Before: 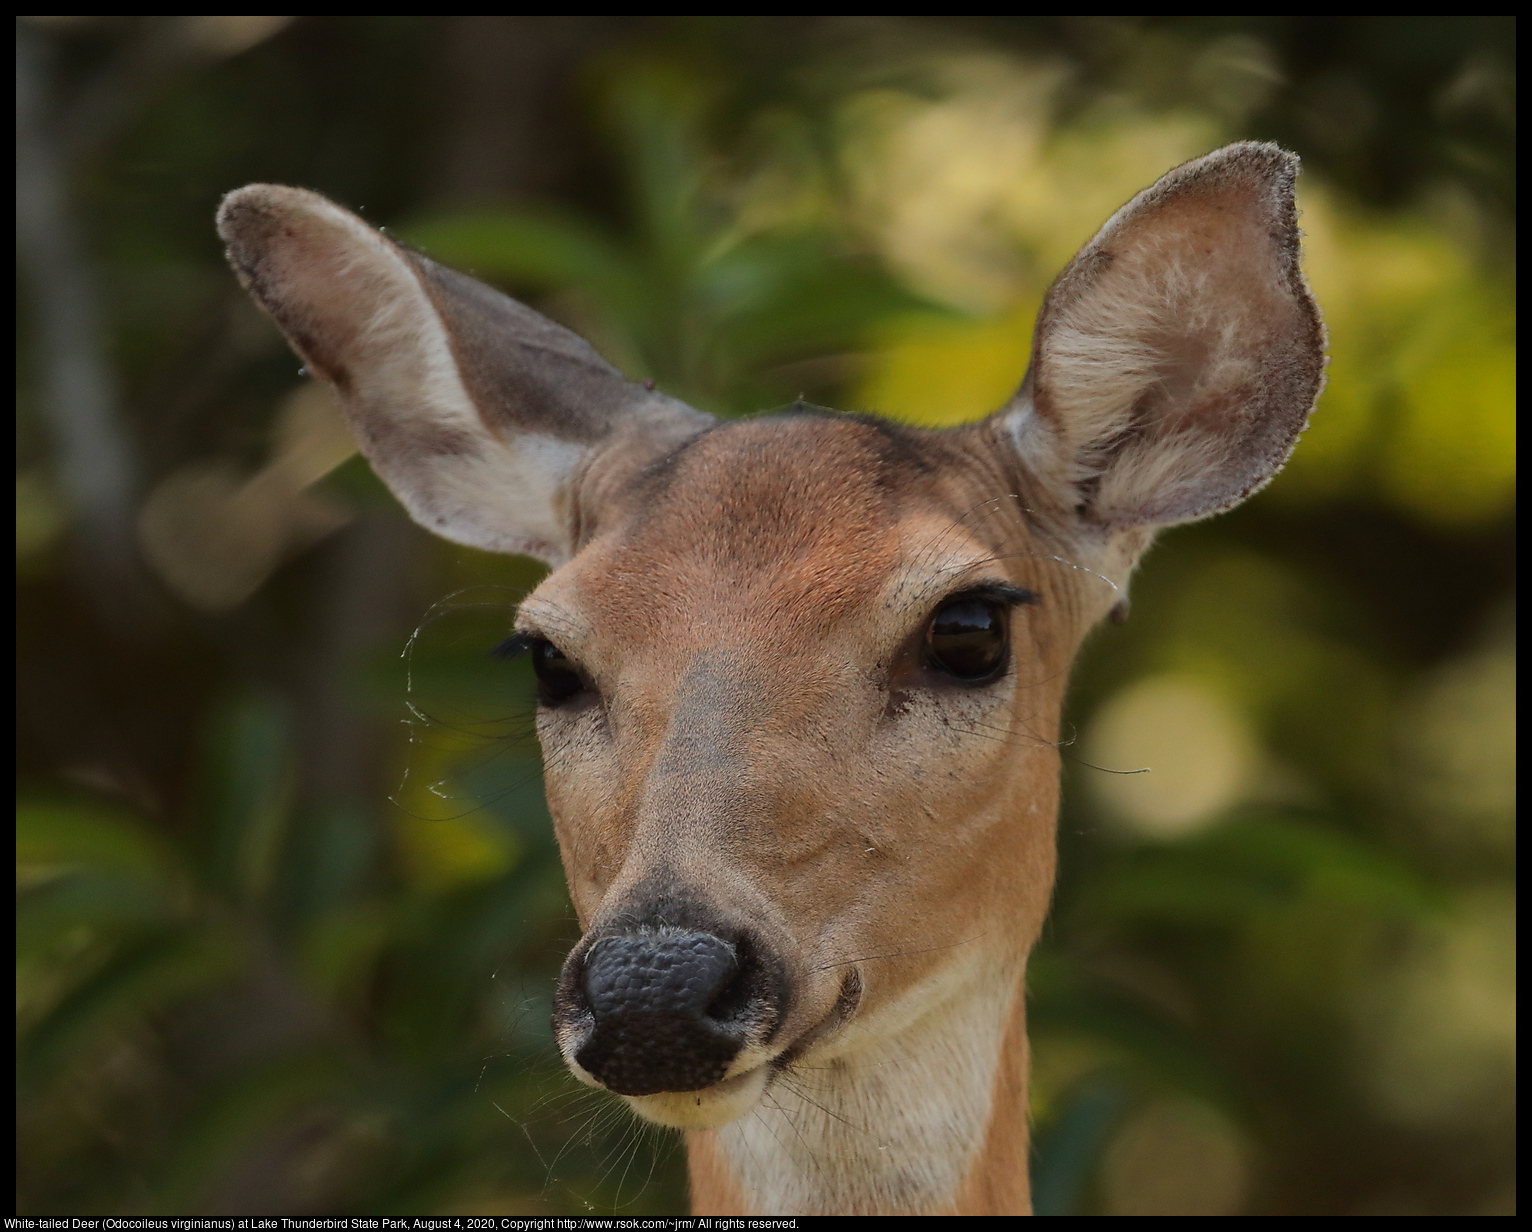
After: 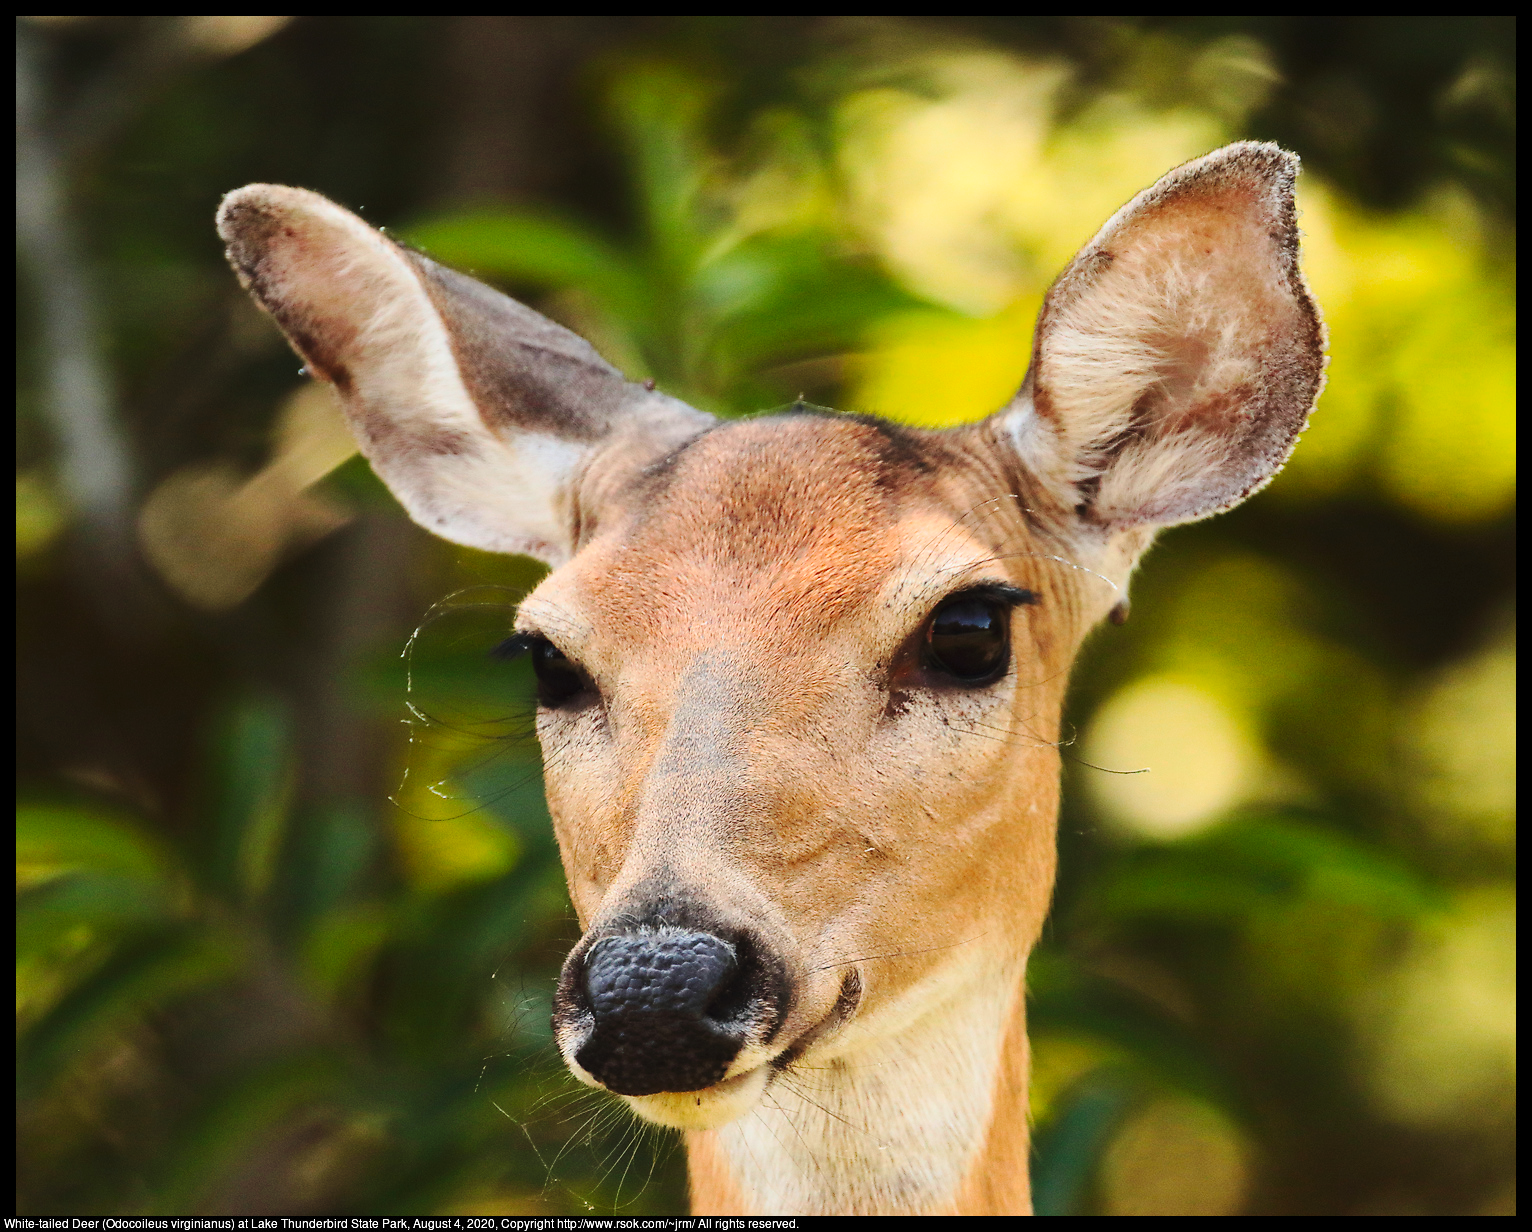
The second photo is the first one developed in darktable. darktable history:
contrast brightness saturation: contrast 0.2, brightness 0.16, saturation 0.22
base curve: curves: ch0 [(0, 0) (0.028, 0.03) (0.121, 0.232) (0.46, 0.748) (0.859, 0.968) (1, 1)], preserve colors none
